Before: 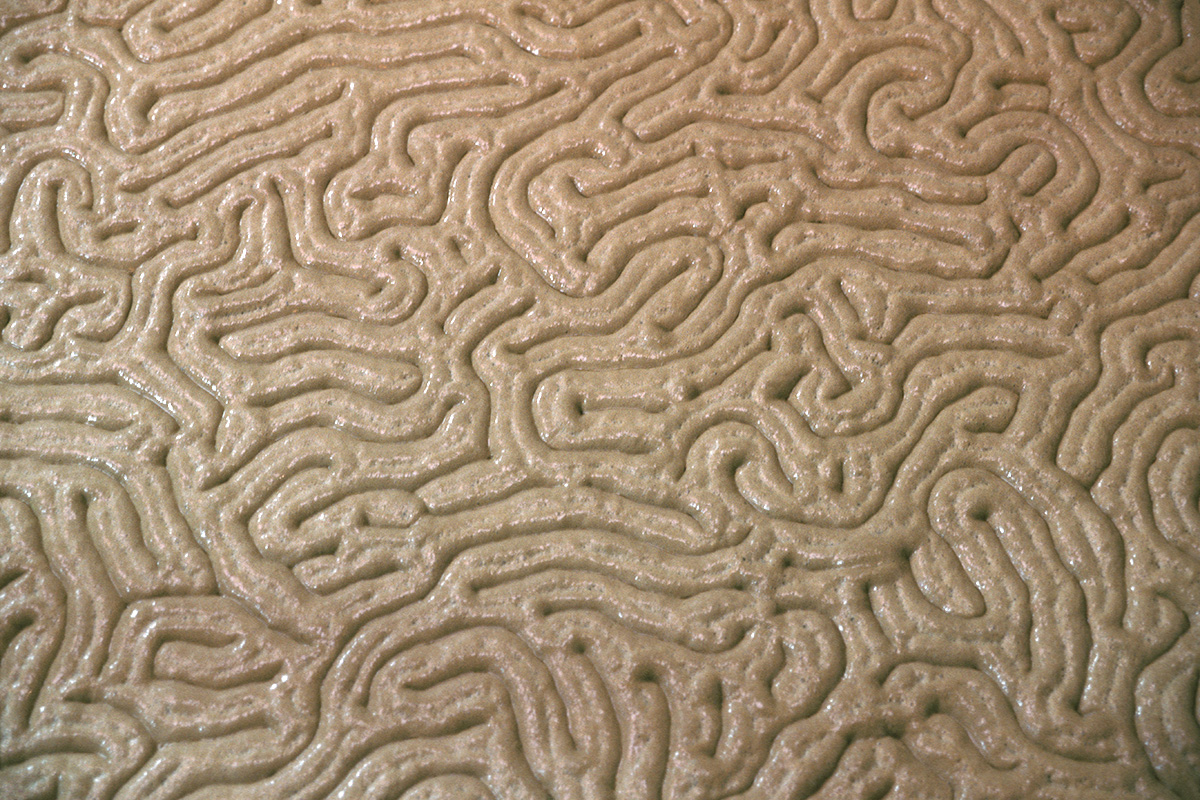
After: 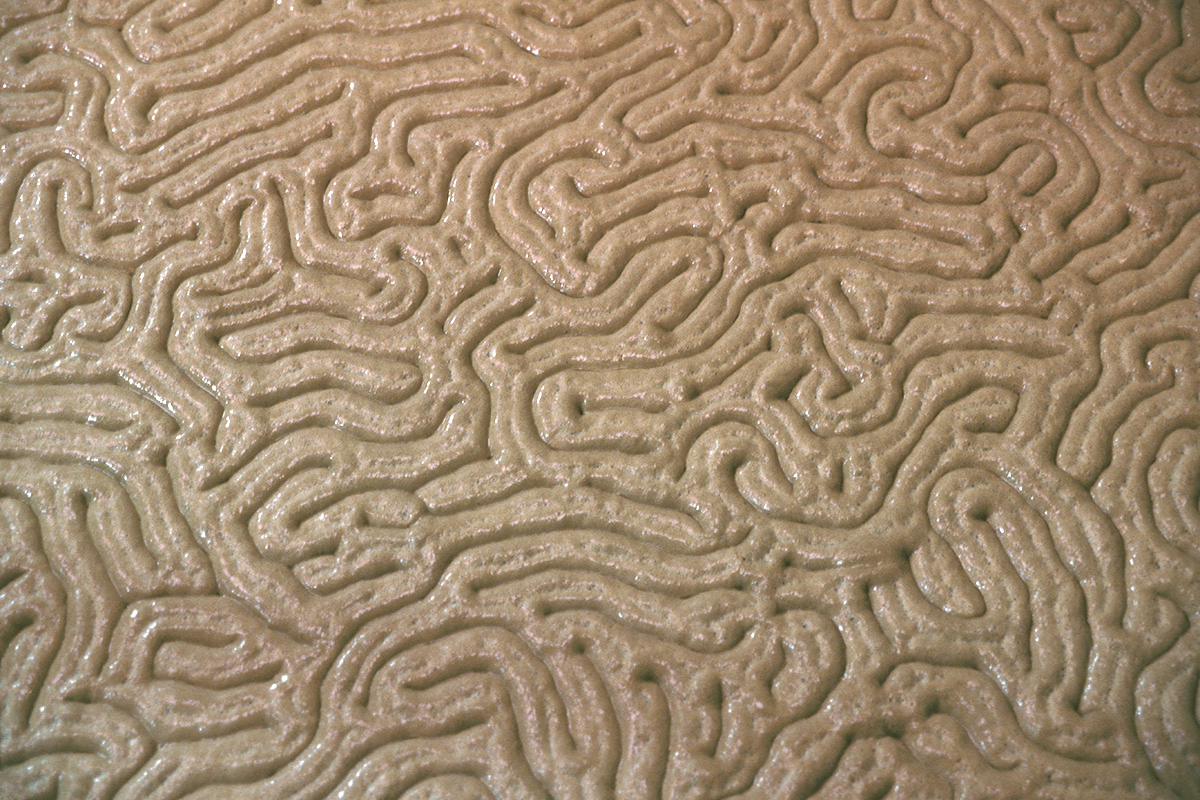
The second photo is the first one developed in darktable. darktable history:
shadows and highlights: on, module defaults
exposure: black level correction -0.005, exposure 0.054 EV
